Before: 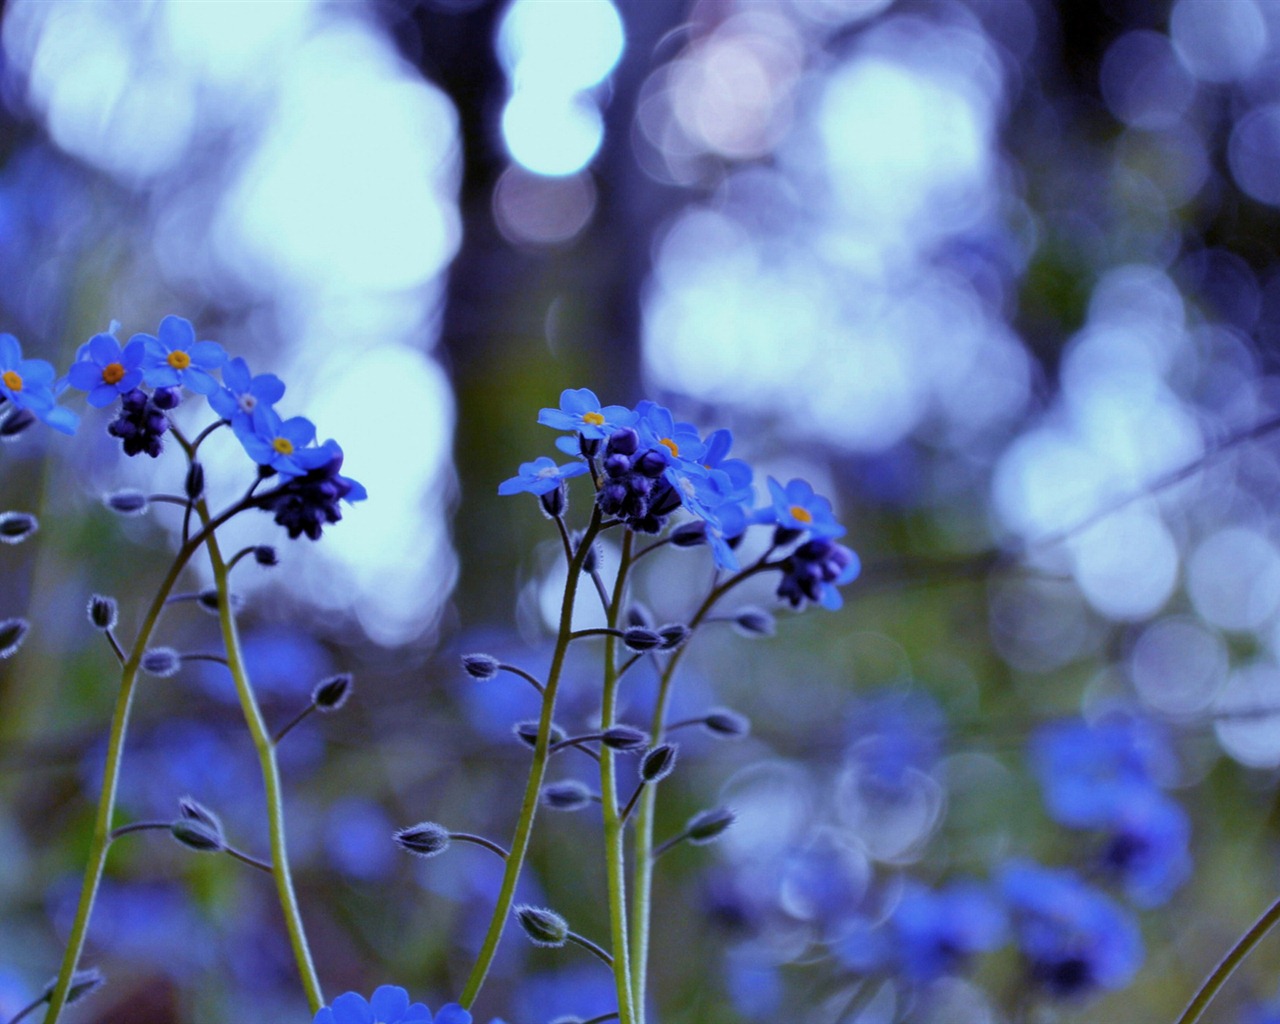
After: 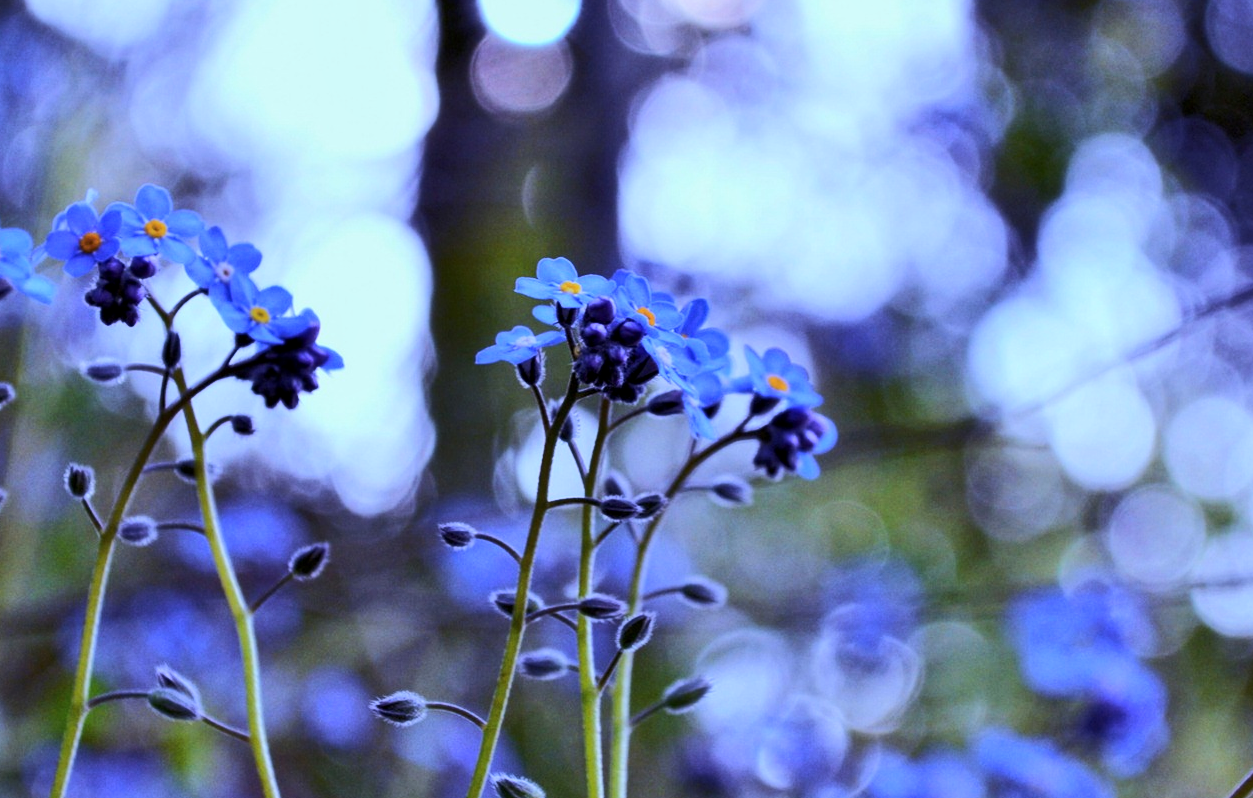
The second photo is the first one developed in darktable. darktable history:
rgb curve: curves: ch0 [(0, 0) (0.284, 0.292) (0.505, 0.644) (1, 1)], compensate middle gray true
crop and rotate: left 1.814%, top 12.818%, right 0.25%, bottom 9.225%
local contrast: highlights 100%, shadows 100%, detail 120%, midtone range 0.2
